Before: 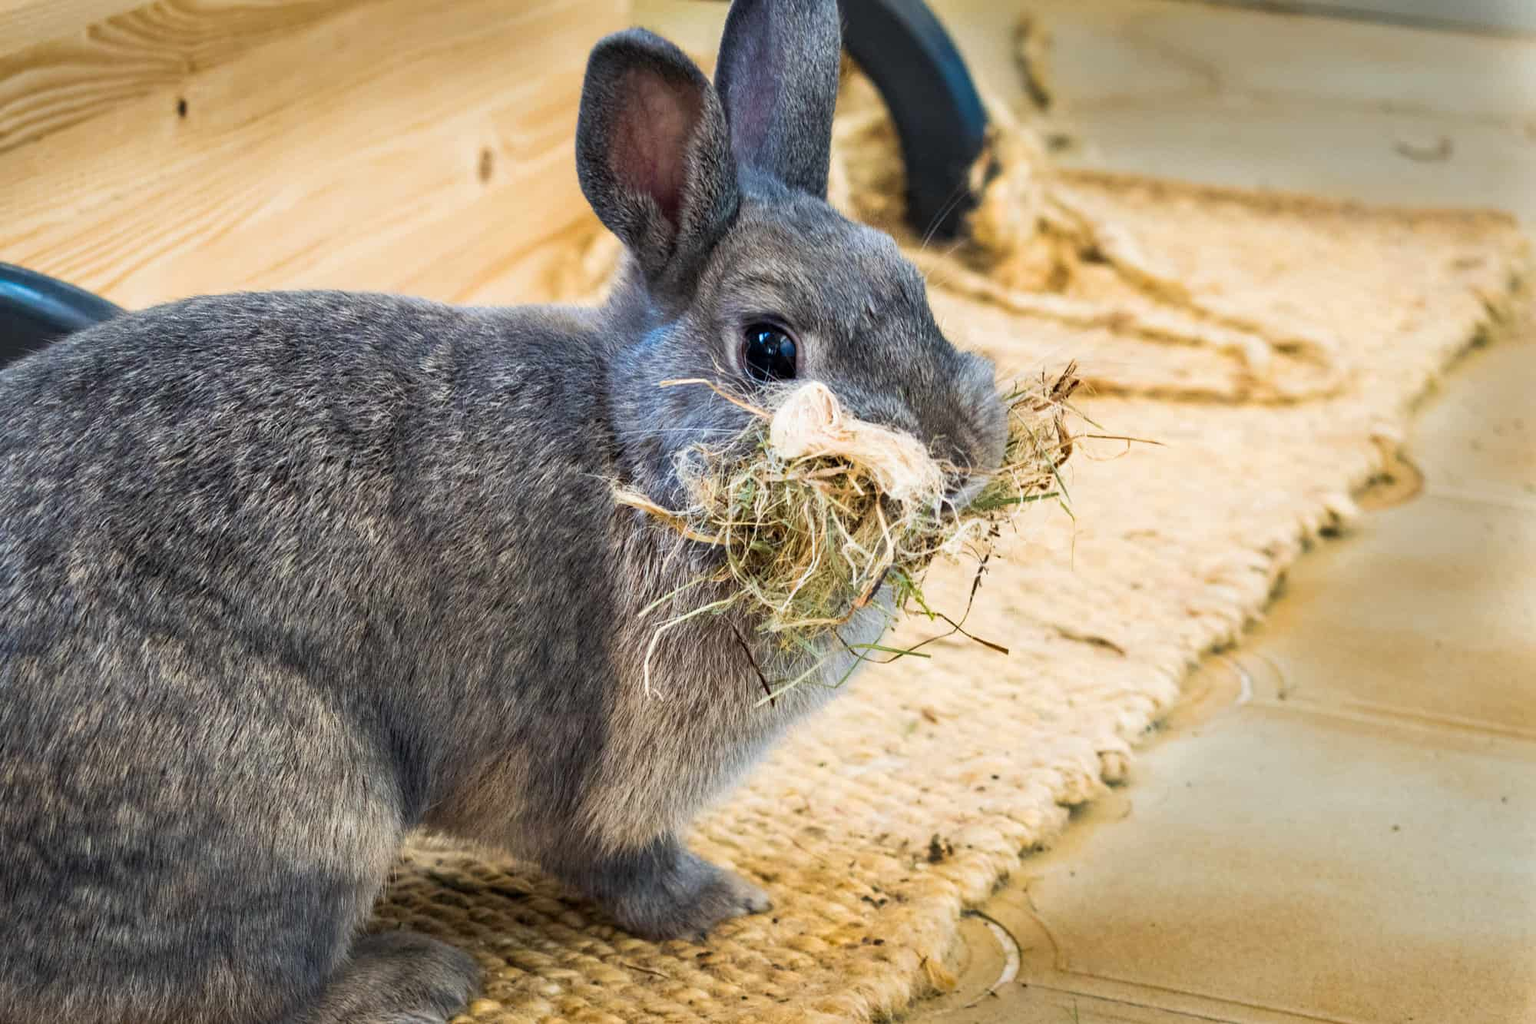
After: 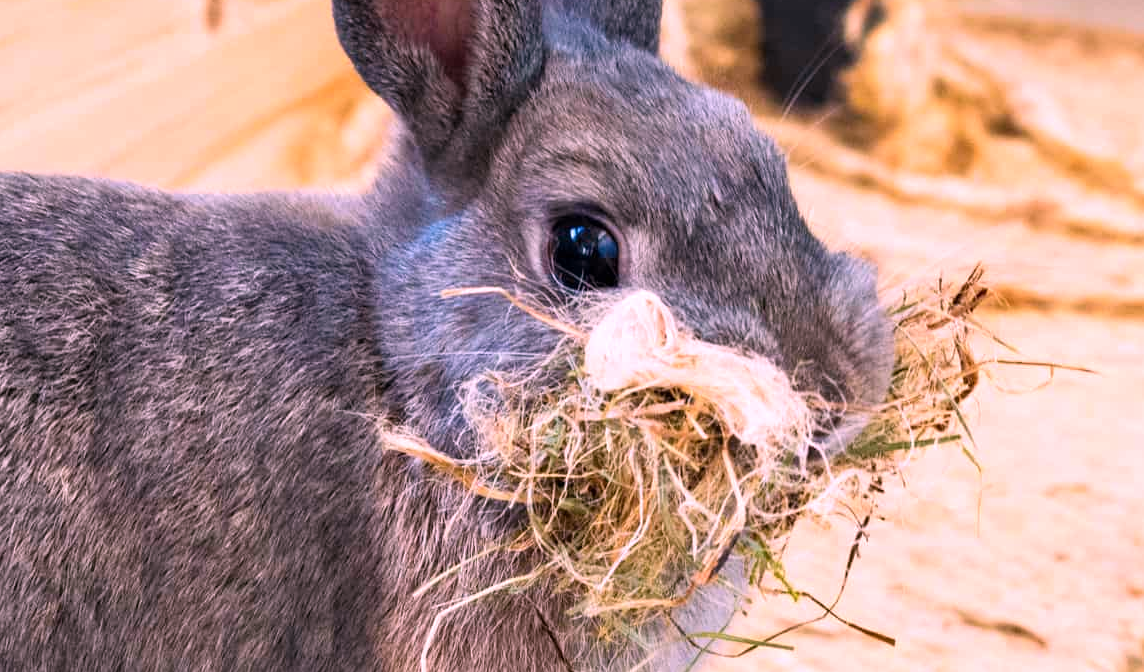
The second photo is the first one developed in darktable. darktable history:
white balance: red 1.188, blue 1.11
crop: left 20.932%, top 15.471%, right 21.848%, bottom 34.081%
